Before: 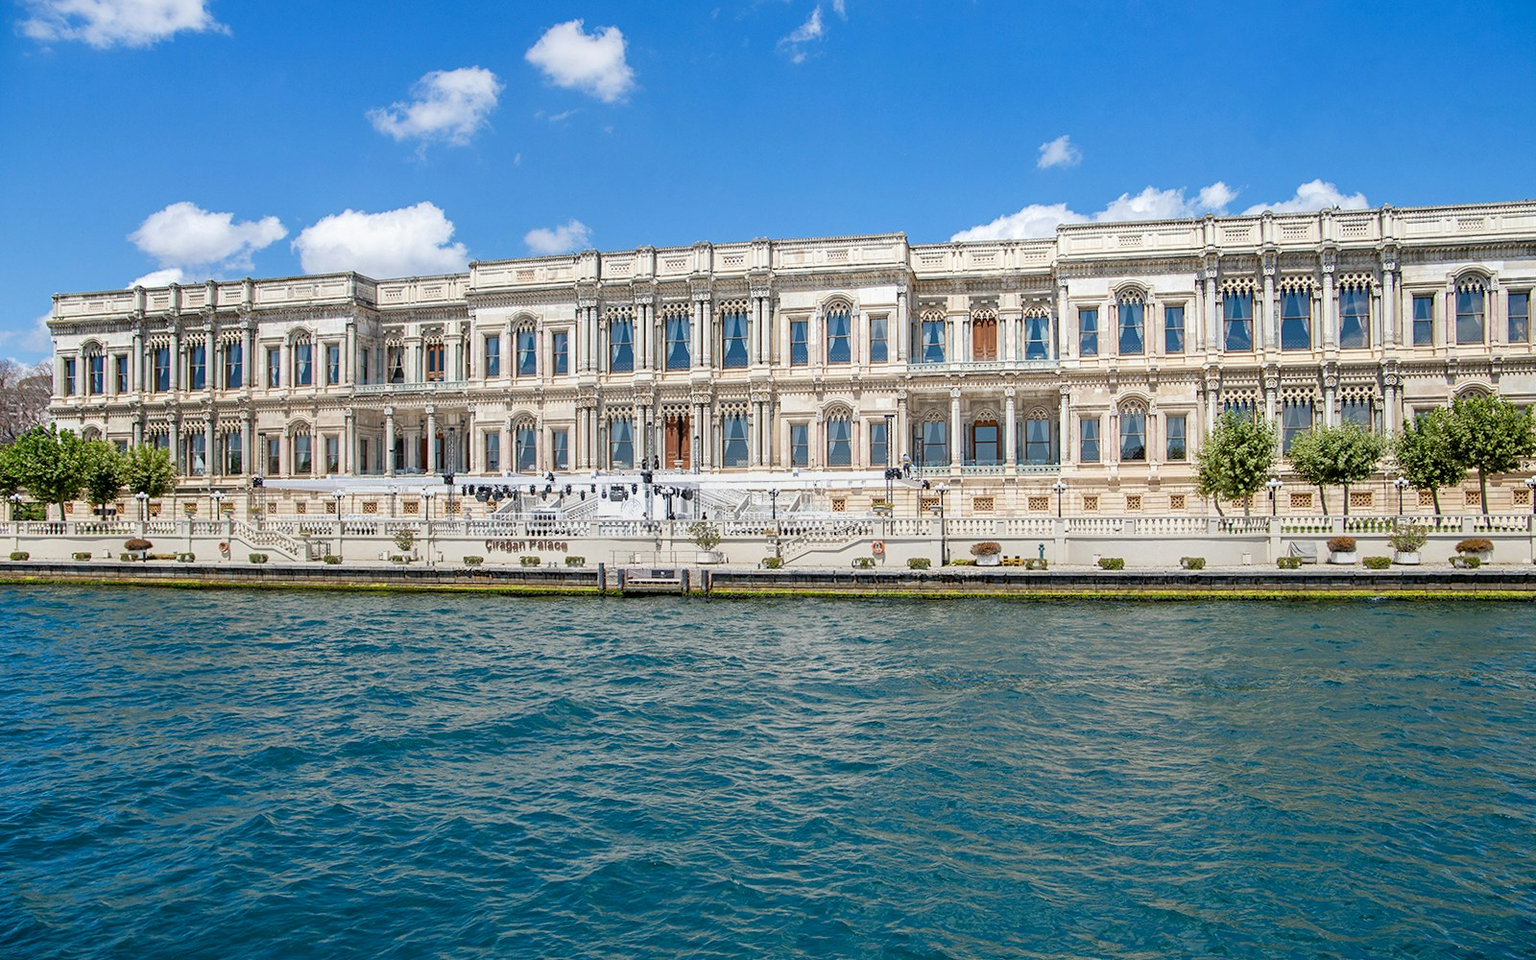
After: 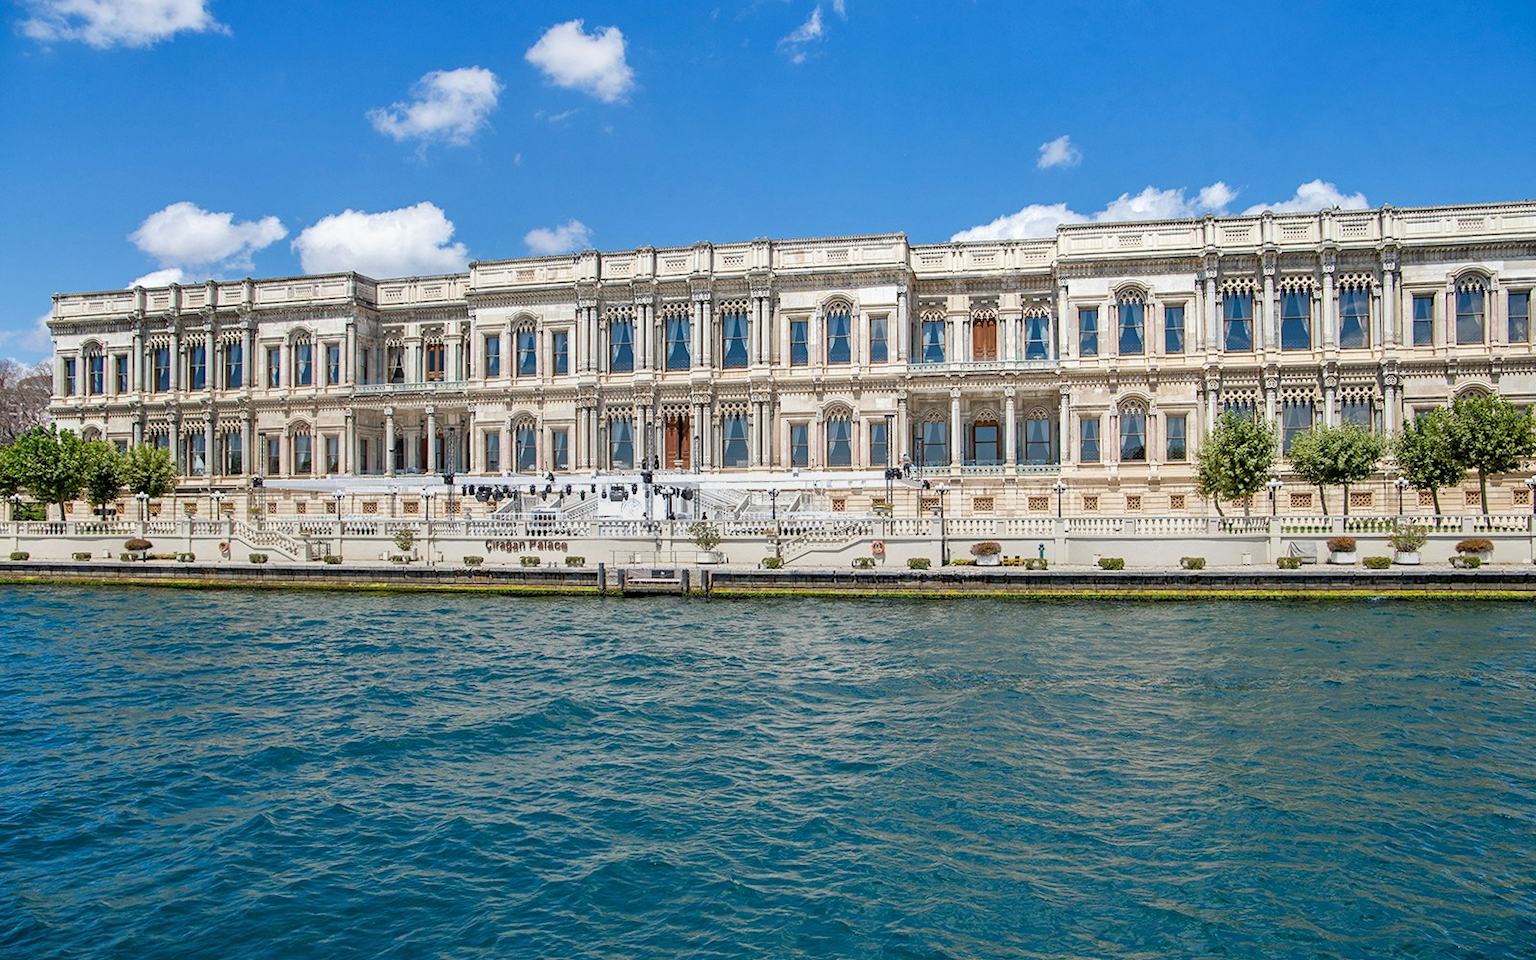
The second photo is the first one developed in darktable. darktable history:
color balance rgb: perceptual saturation grading › global saturation 0.038%, global vibrance 1.102%, saturation formula JzAzBz (2021)
shadows and highlights: shadows 22.08, highlights -48.96, soften with gaussian
